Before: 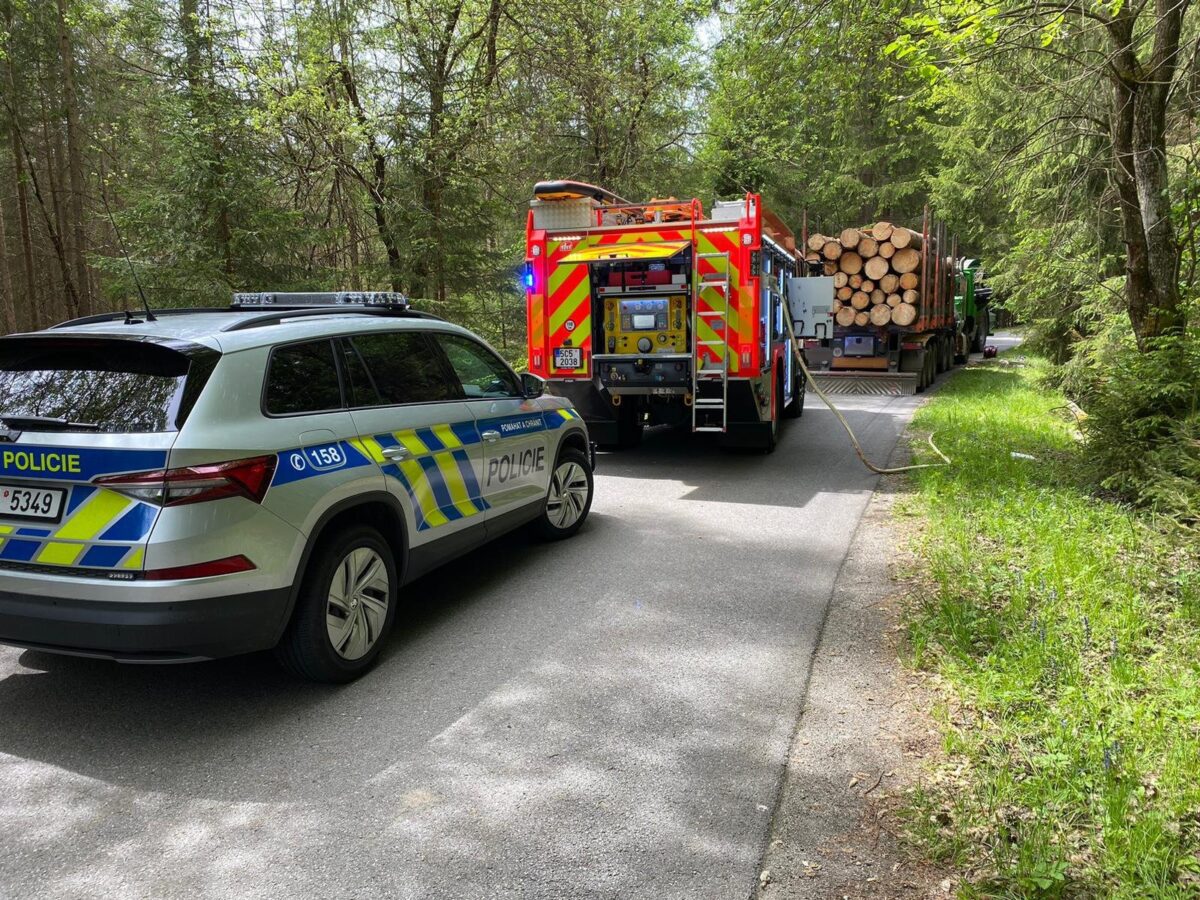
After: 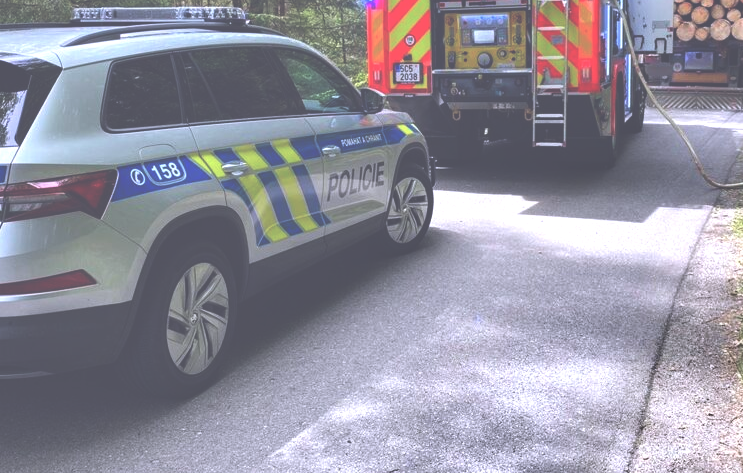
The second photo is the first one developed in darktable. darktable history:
exposure: black level correction -0.07, exposure 0.501 EV, compensate exposure bias true, compensate highlight preservation false
crop: left 13.354%, top 31.672%, right 24.707%, bottom 15.684%
color calibration: illuminant custom, x 0.363, y 0.385, temperature 4525.01 K
shadows and highlights: soften with gaussian
